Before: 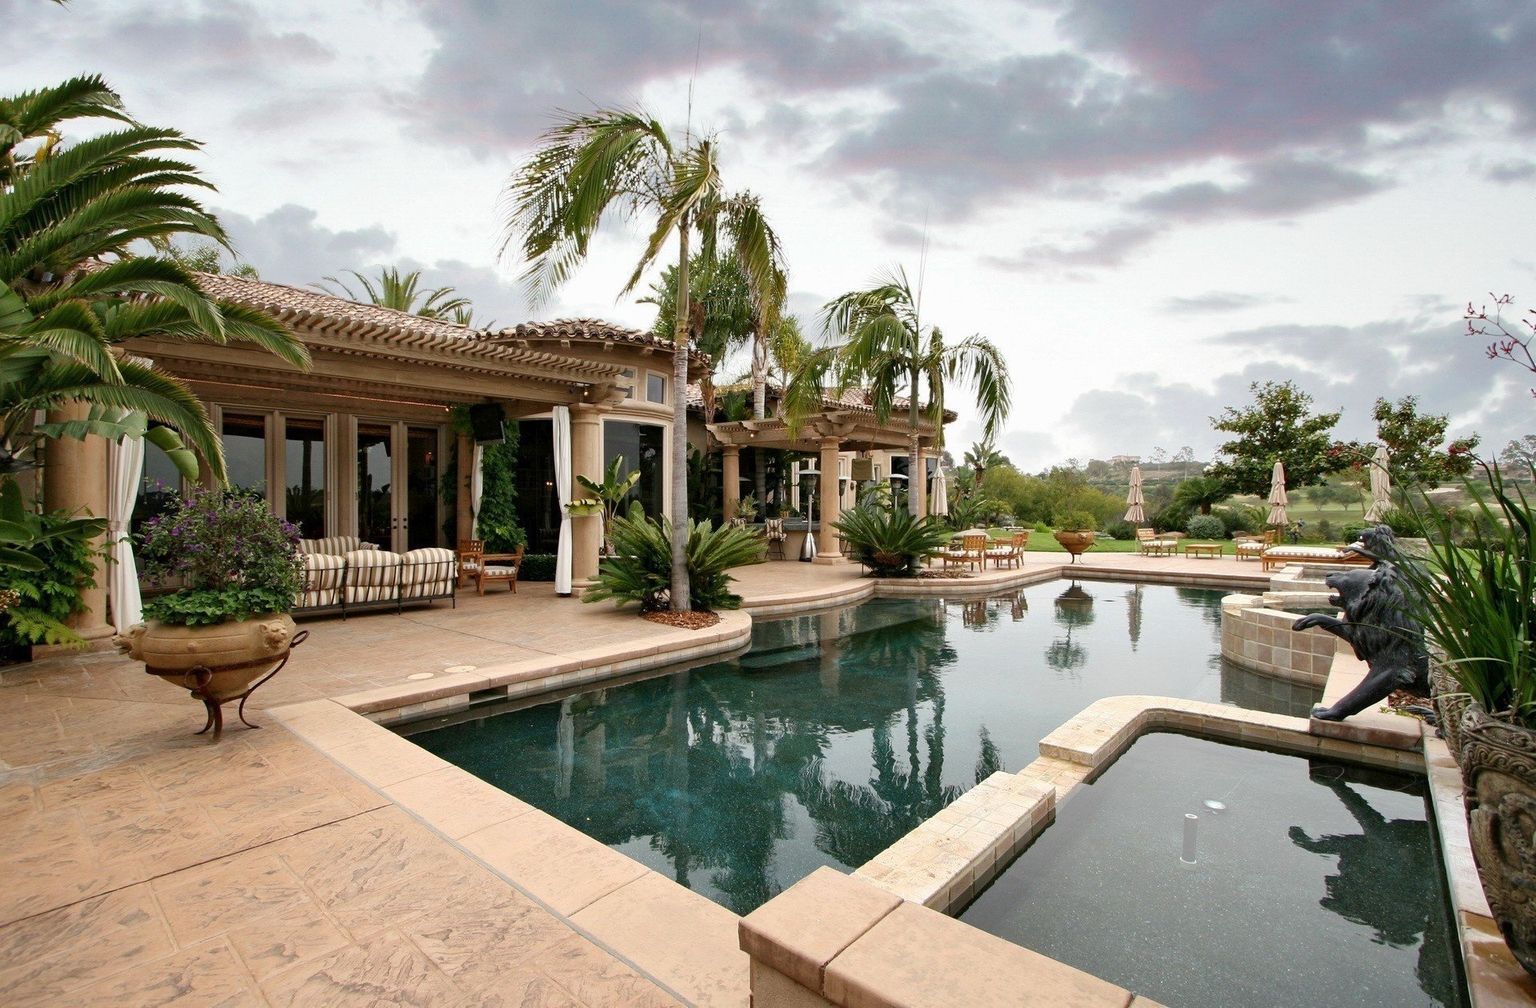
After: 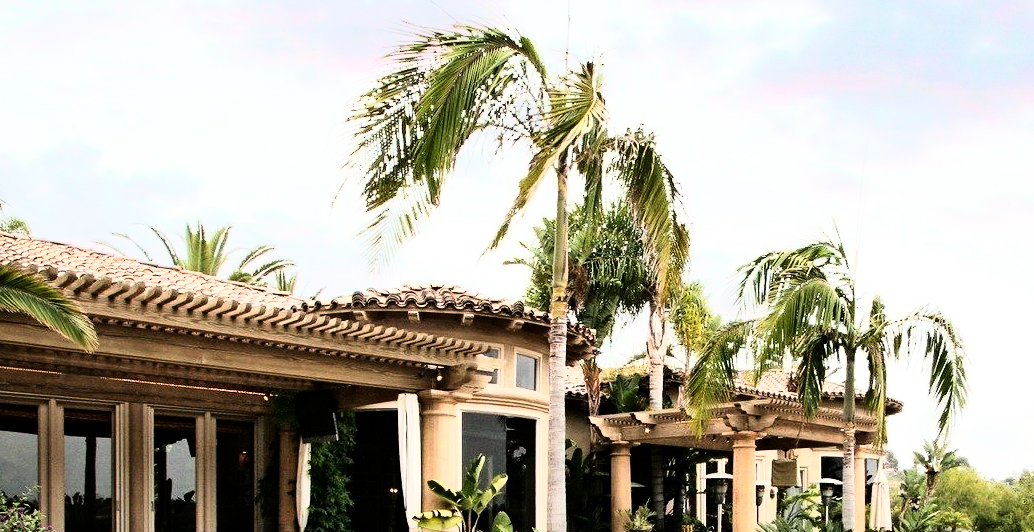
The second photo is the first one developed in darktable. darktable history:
crop: left 15.306%, top 9.065%, right 30.789%, bottom 48.638%
rgb curve: curves: ch0 [(0, 0) (0.21, 0.15) (0.24, 0.21) (0.5, 0.75) (0.75, 0.96) (0.89, 0.99) (1, 1)]; ch1 [(0, 0.02) (0.21, 0.13) (0.25, 0.2) (0.5, 0.67) (0.75, 0.9) (0.89, 0.97) (1, 1)]; ch2 [(0, 0.02) (0.21, 0.13) (0.25, 0.2) (0.5, 0.67) (0.75, 0.9) (0.89, 0.97) (1, 1)], compensate middle gray true
white balance: emerald 1
